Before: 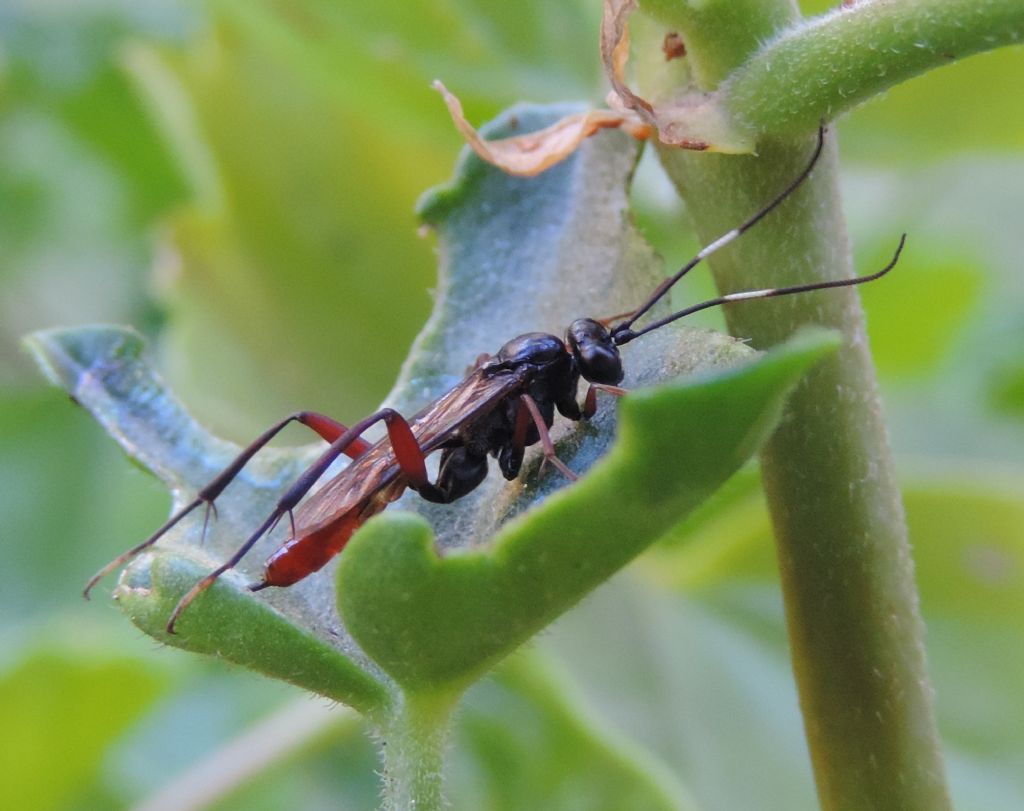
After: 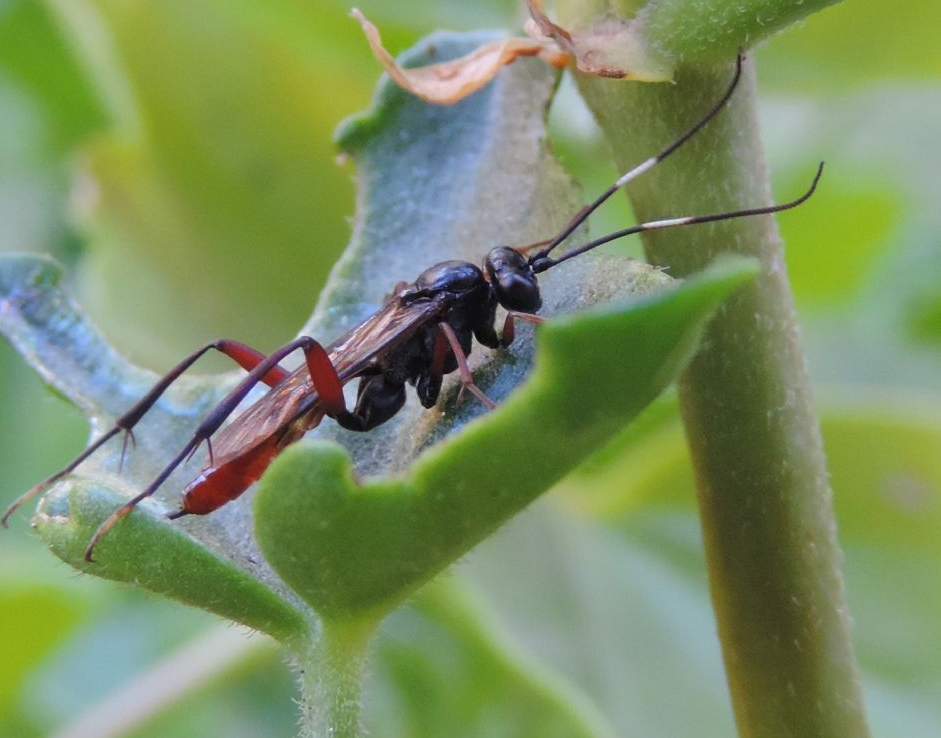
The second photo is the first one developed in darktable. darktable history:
crop and rotate: left 8.013%, top 8.923%
